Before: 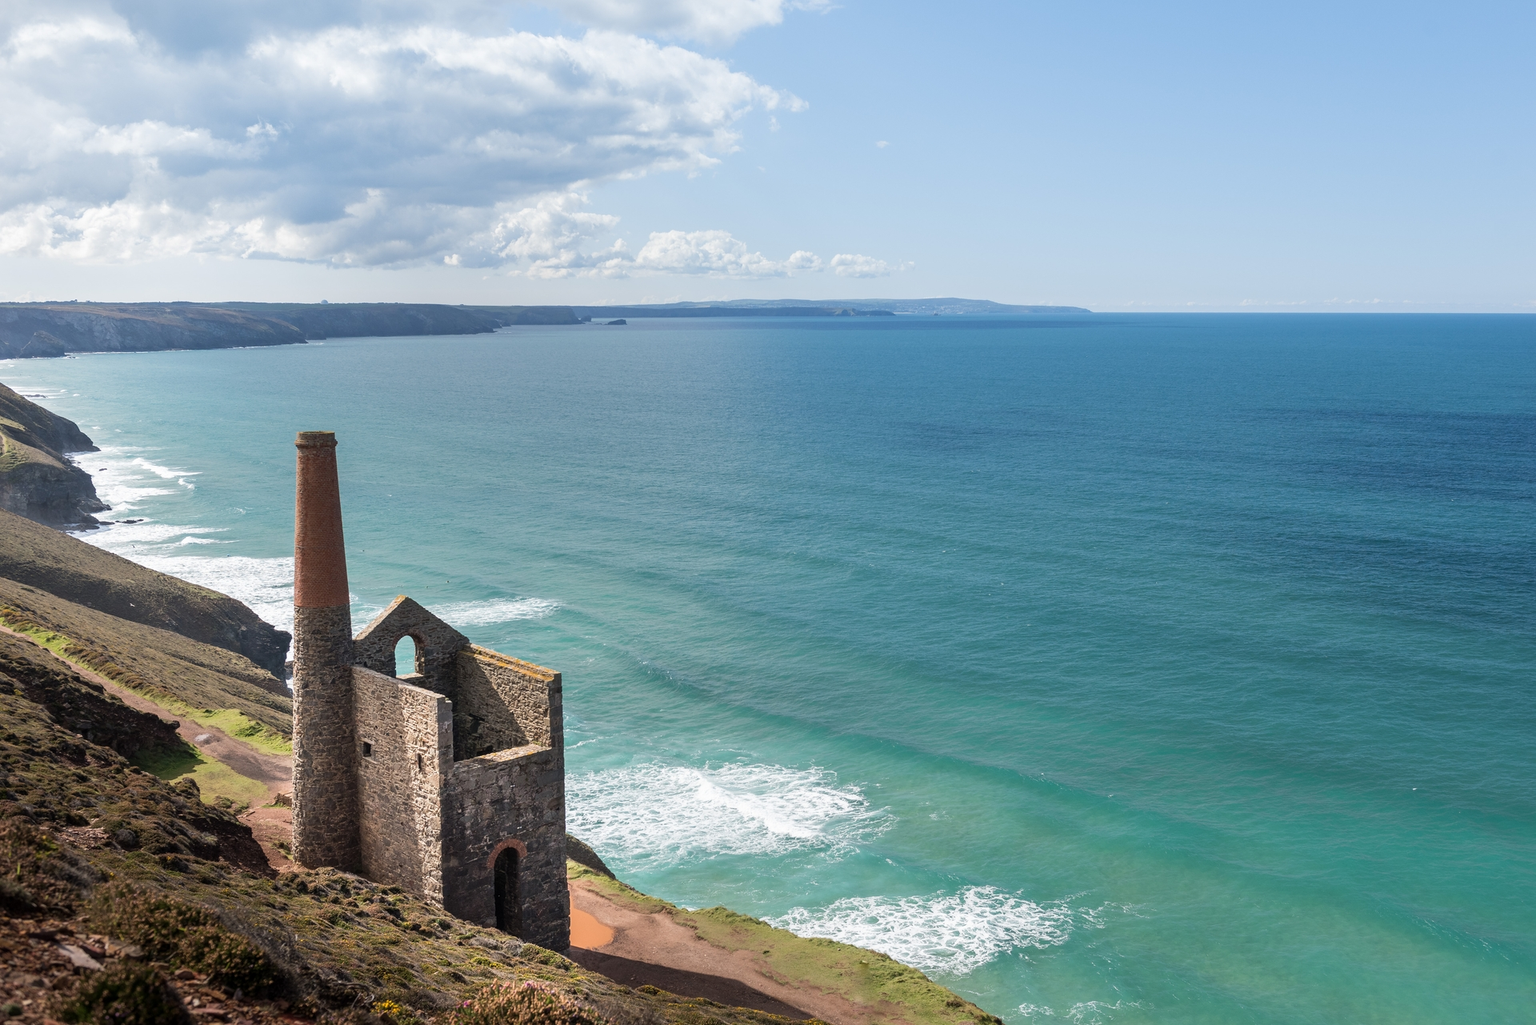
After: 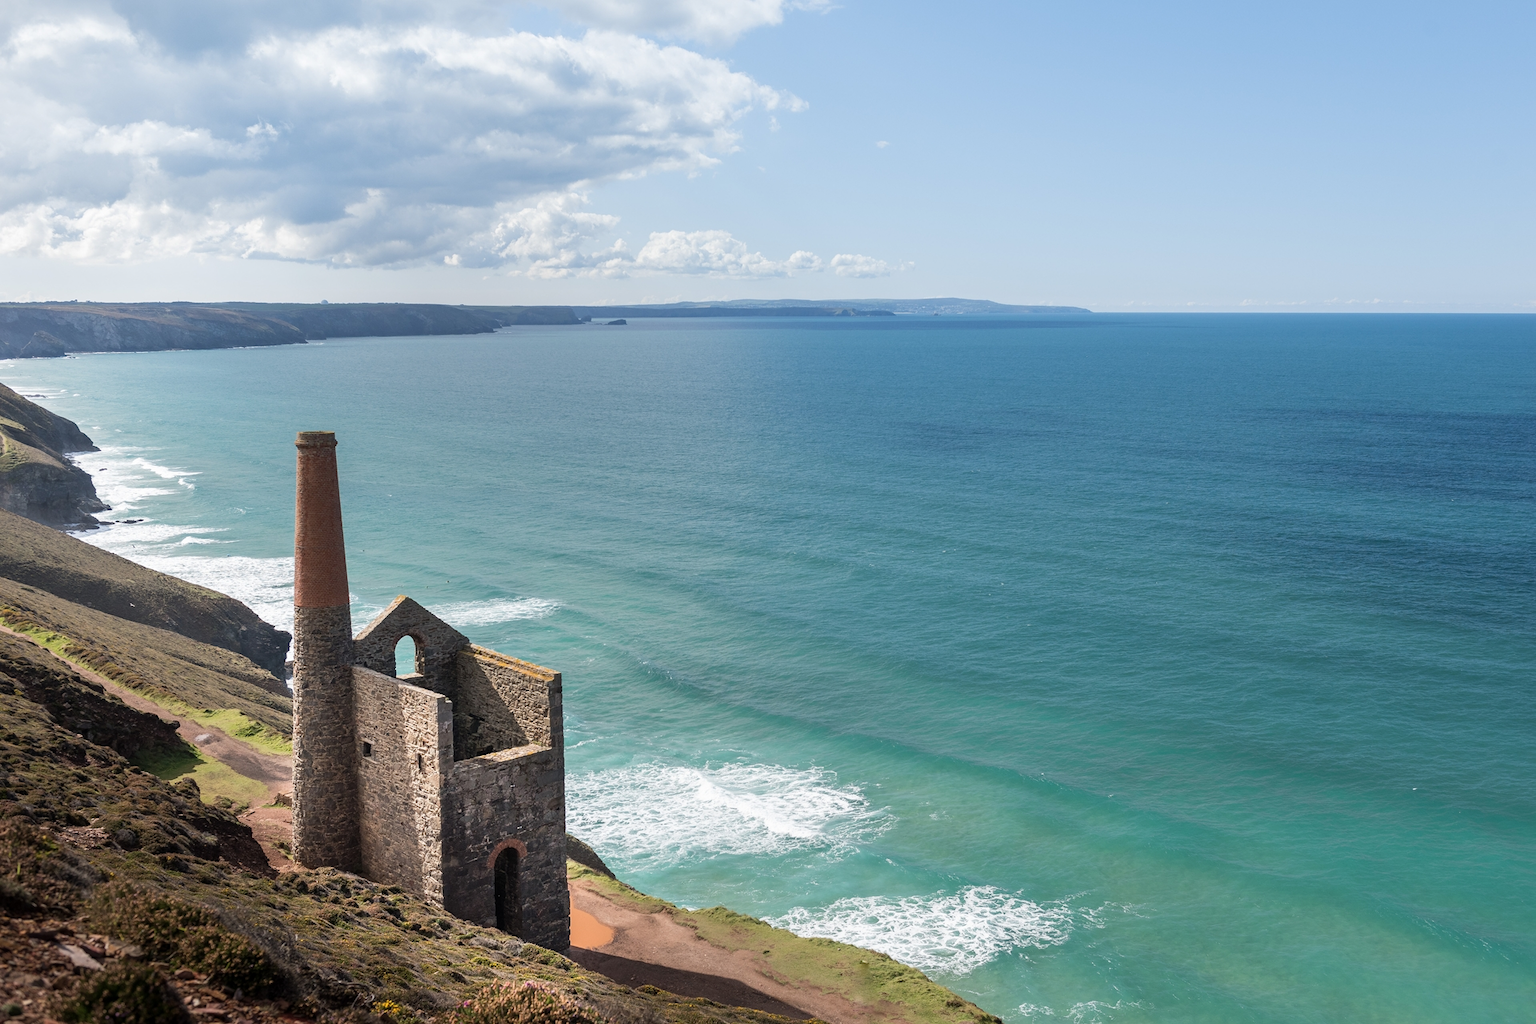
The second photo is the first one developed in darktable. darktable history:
contrast brightness saturation: saturation -0.033
